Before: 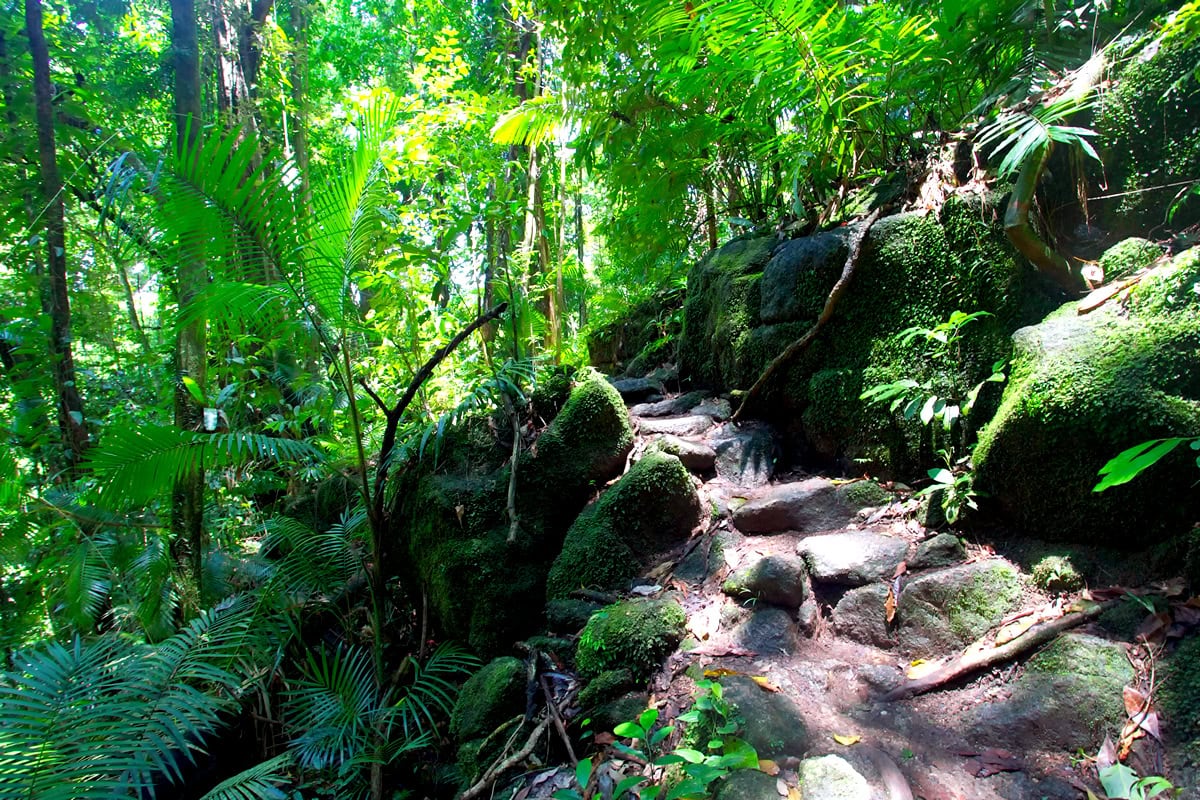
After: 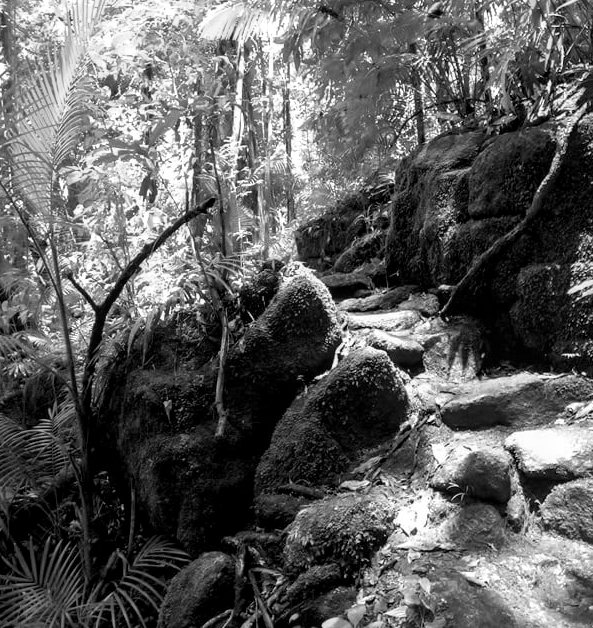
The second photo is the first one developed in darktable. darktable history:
crop and rotate: angle 0.02°, left 24.353%, top 13.219%, right 26.156%, bottom 8.224%
white balance: red 0.948, green 1.02, blue 1.176
monochrome: on, module defaults
local contrast: on, module defaults
